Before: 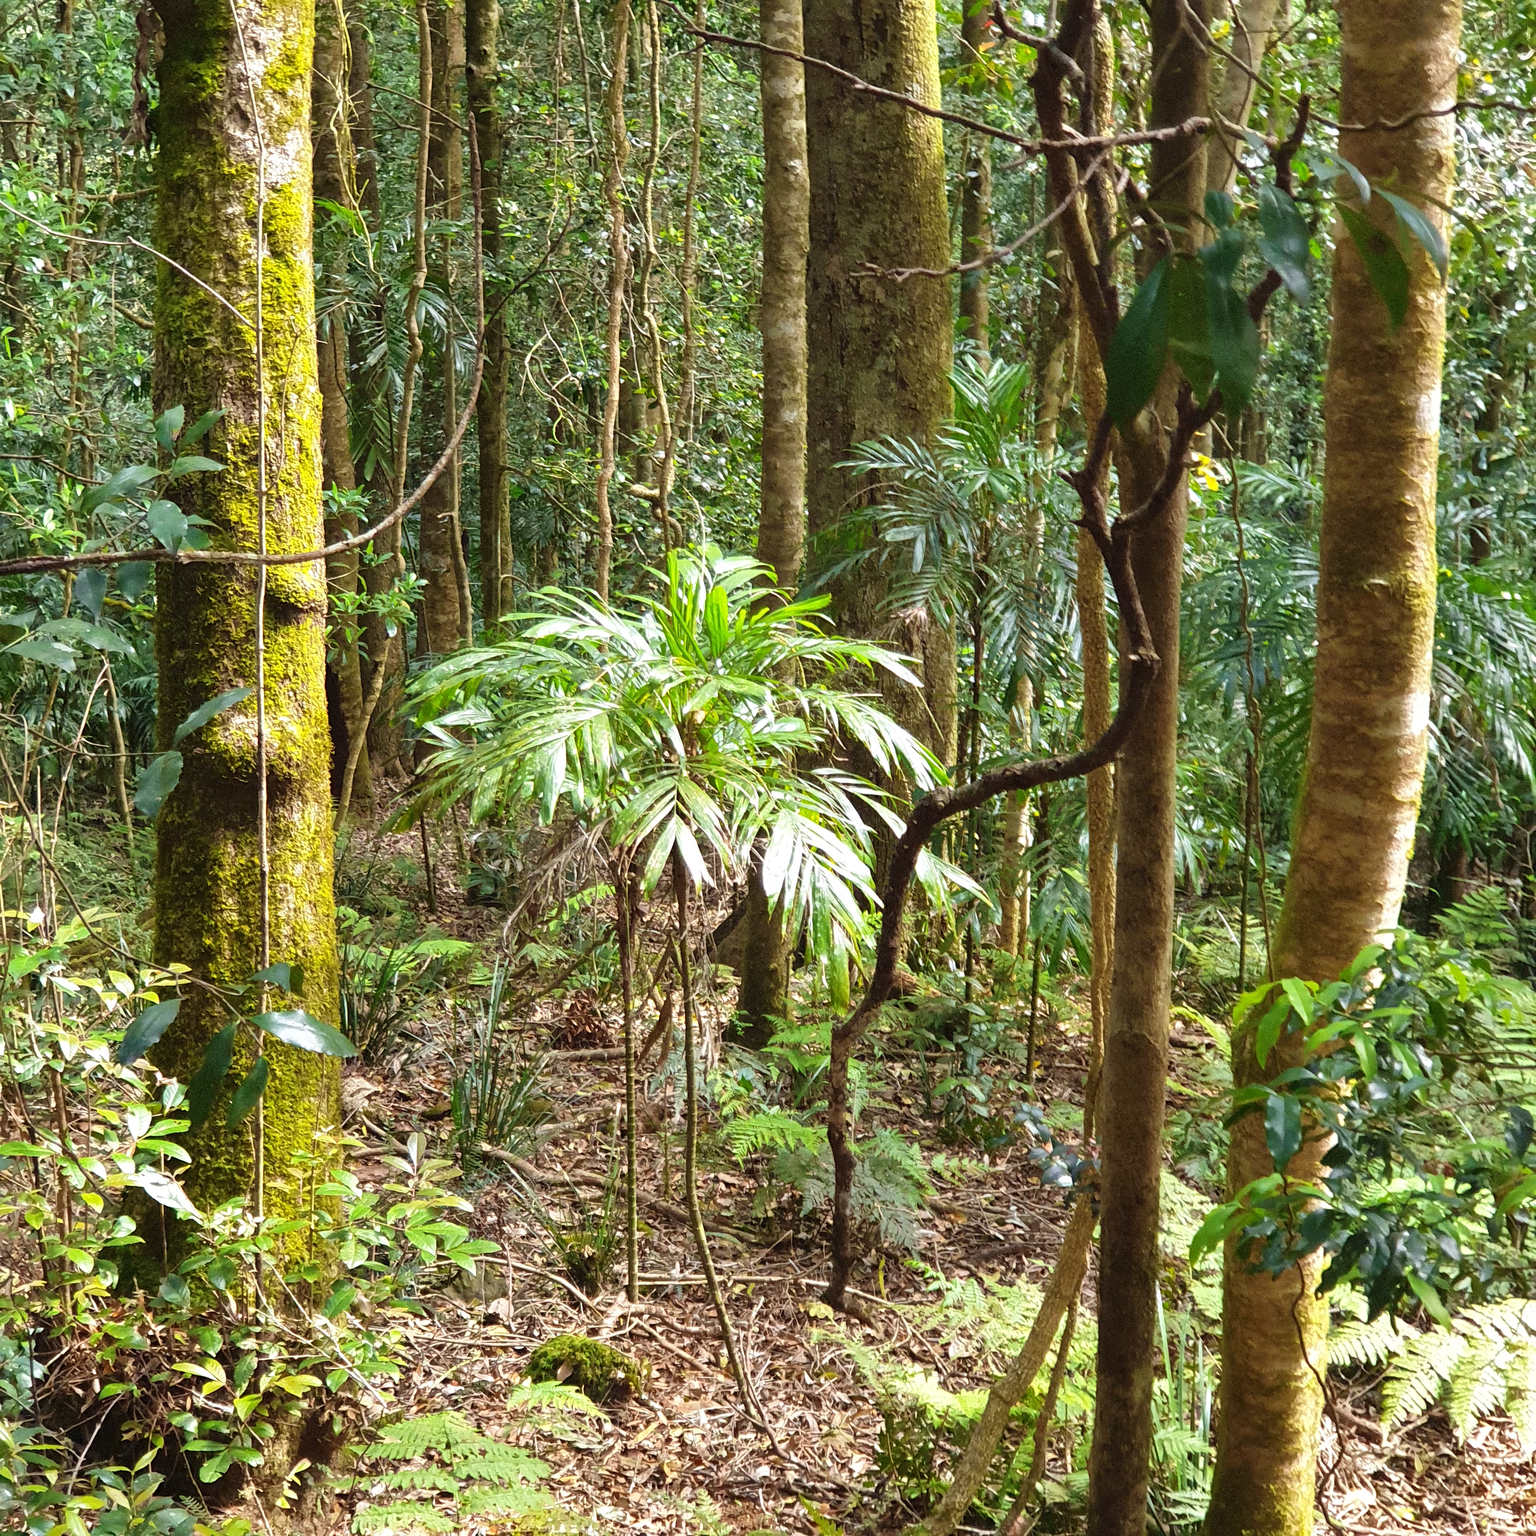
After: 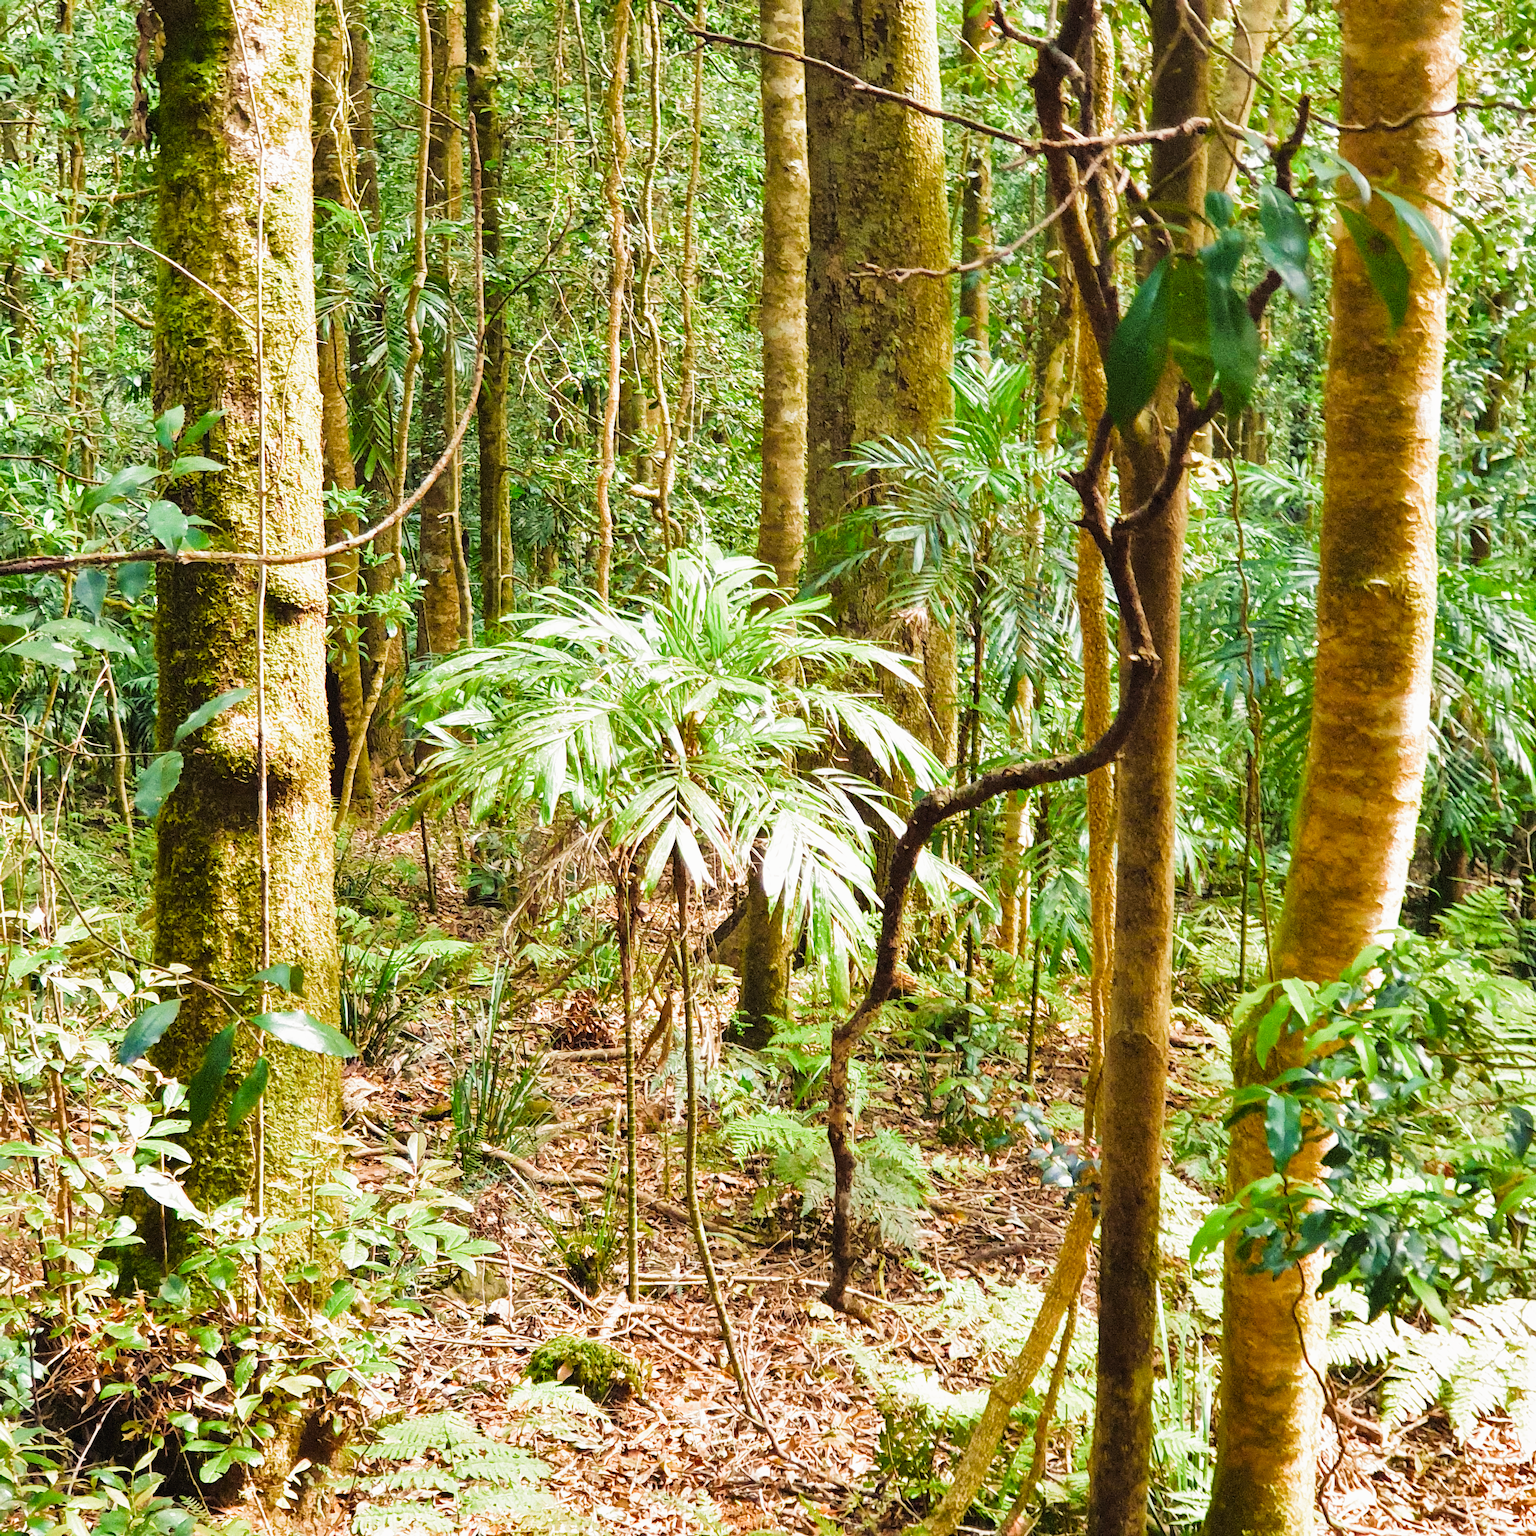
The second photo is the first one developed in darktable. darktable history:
contrast brightness saturation: saturation 0.098
tone curve: curves: ch0 [(0, 0) (0.003, 0.012) (0.011, 0.015) (0.025, 0.027) (0.044, 0.045) (0.069, 0.064) (0.1, 0.093) (0.136, 0.133) (0.177, 0.177) (0.224, 0.221) (0.277, 0.272) (0.335, 0.342) (0.399, 0.398) (0.468, 0.462) (0.543, 0.547) (0.623, 0.624) (0.709, 0.711) (0.801, 0.792) (0.898, 0.889) (1, 1)], color space Lab, independent channels, preserve colors none
tone equalizer: on, module defaults
exposure: exposure 0.361 EV, compensate exposure bias true, compensate highlight preservation false
color balance rgb: highlights gain › chroma 3.094%, highlights gain › hue 77.87°, perceptual saturation grading › global saturation 29.418%, perceptual brilliance grading › global brilliance 29.67%
velvia: strength 6.44%
shadows and highlights: shadows 32.09, highlights -32.45, soften with gaussian
filmic rgb: black relative exposure -7.65 EV, white relative exposure 4.56 EV, threshold 3.02 EV, hardness 3.61, add noise in highlights 0.002, preserve chrominance luminance Y, color science v3 (2019), use custom middle-gray values true, contrast in highlights soft, enable highlight reconstruction true
